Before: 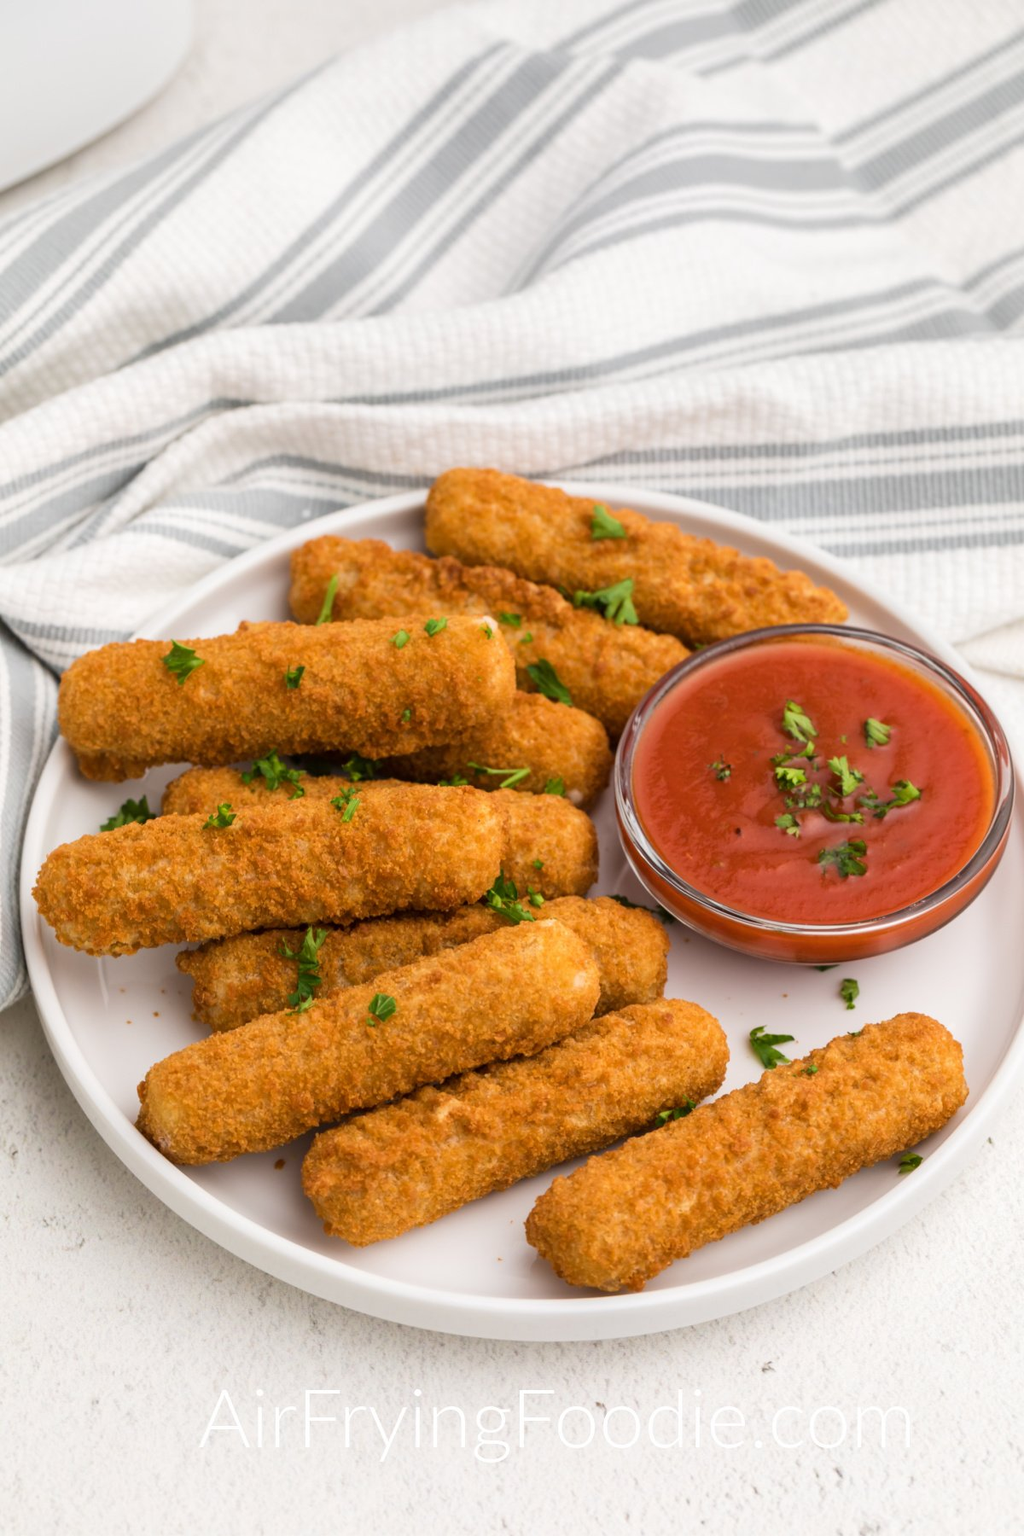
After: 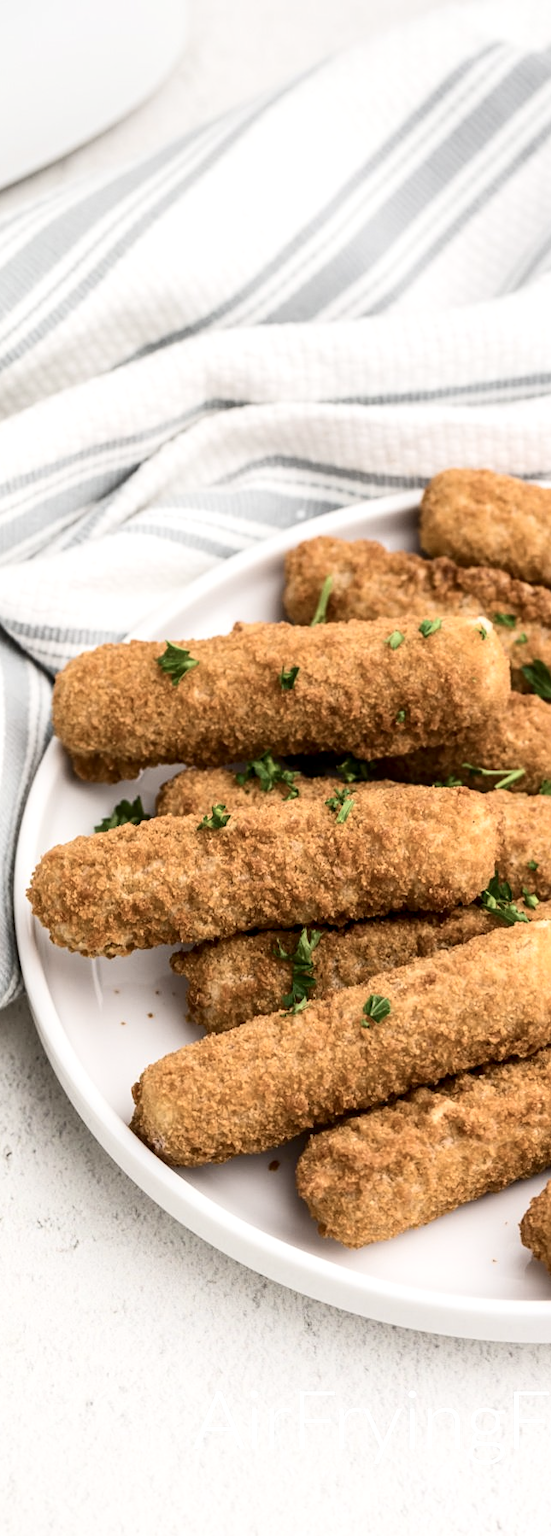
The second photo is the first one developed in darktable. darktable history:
exposure: black level correction 0.001, exposure 0.14 EV, compensate highlight preservation false
crop: left 0.587%, right 45.588%, bottom 0.086%
sharpen: amount 0.2
local contrast: on, module defaults
contrast brightness saturation: contrast 0.25, saturation -0.31
